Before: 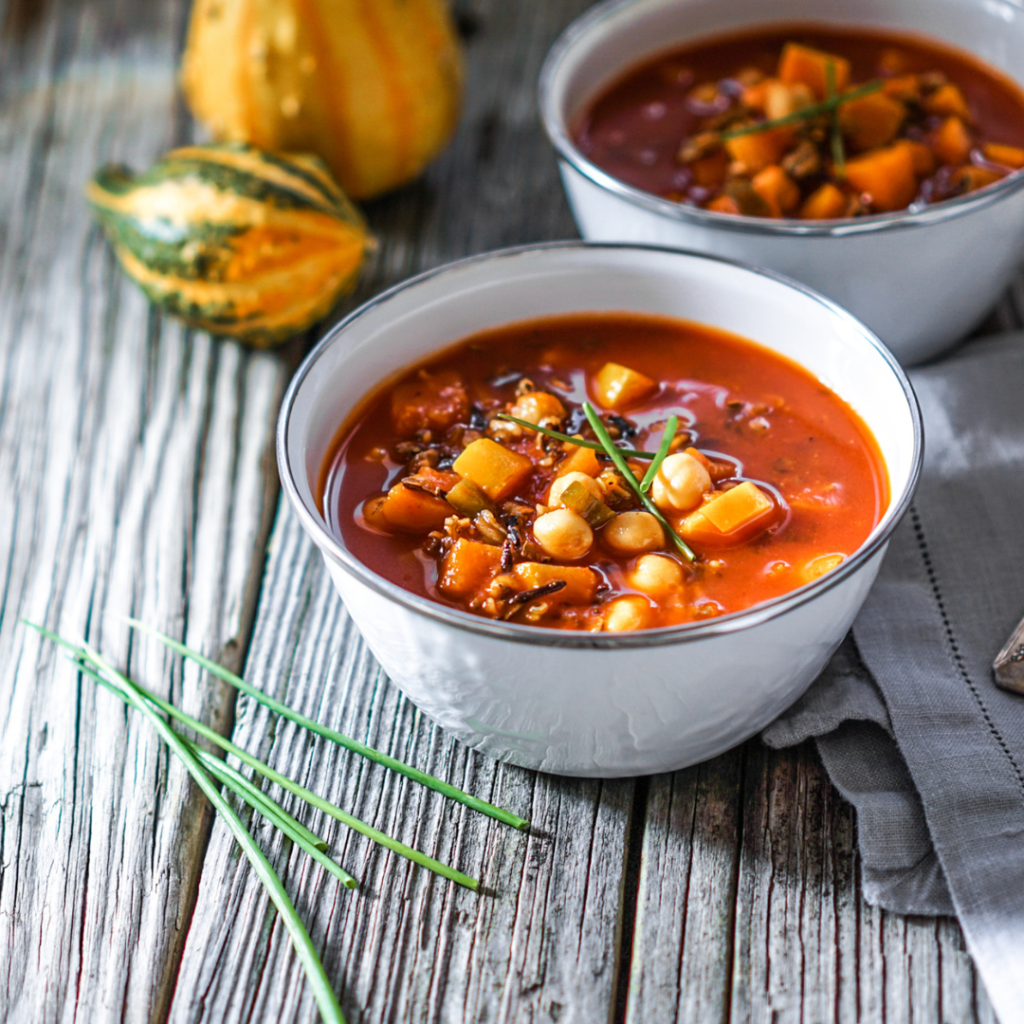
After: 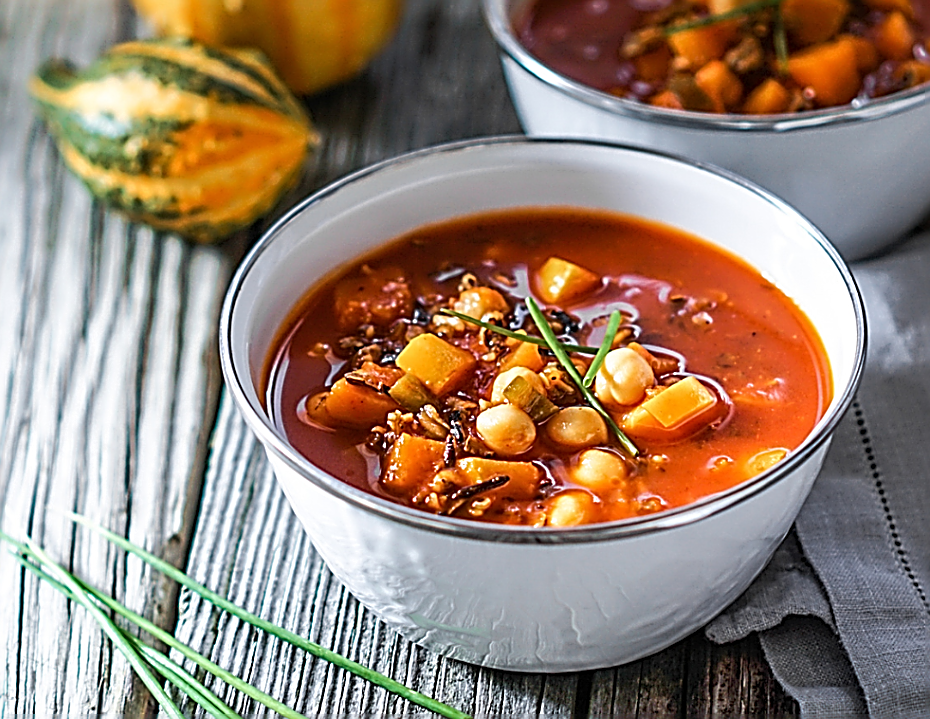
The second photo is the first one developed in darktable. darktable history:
crop: left 5.596%, top 10.314%, right 3.534%, bottom 19.395%
sharpen: amount 2
